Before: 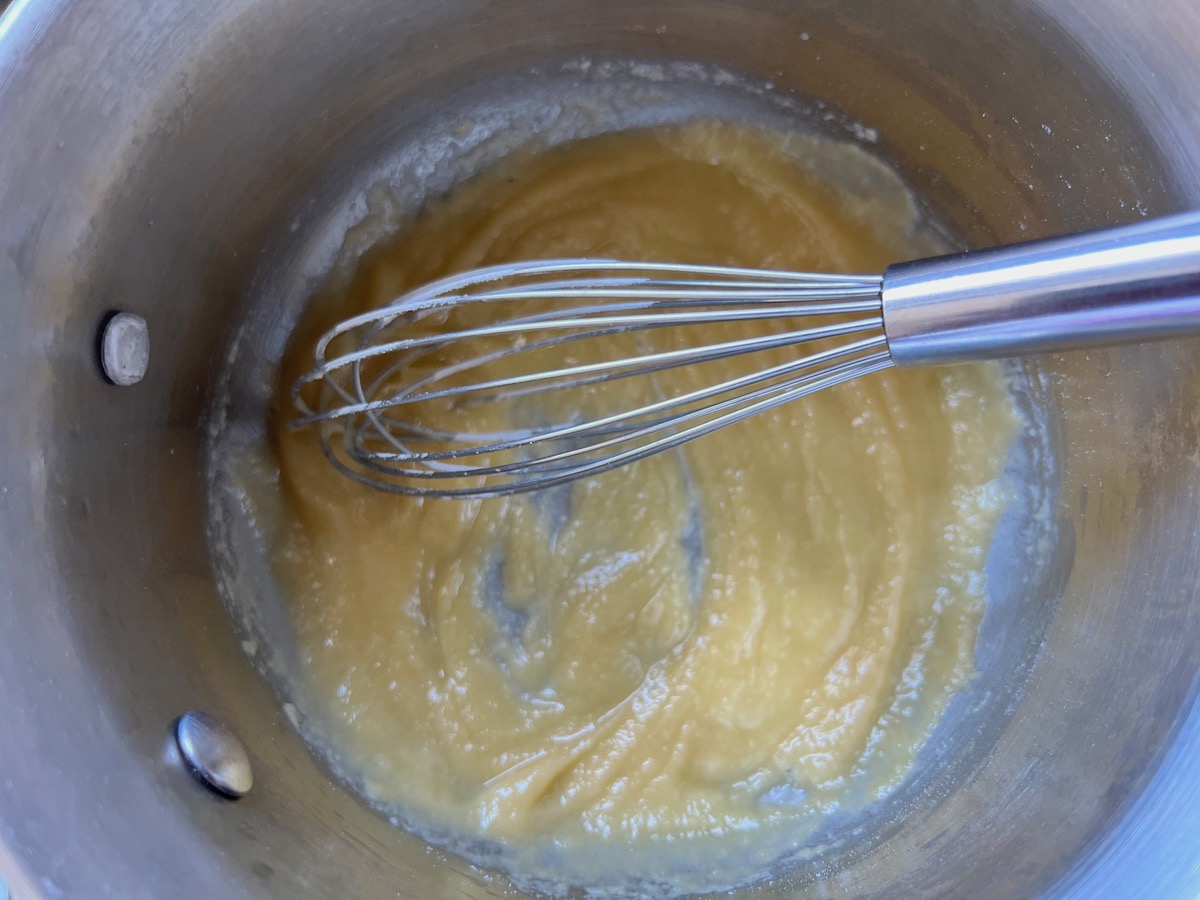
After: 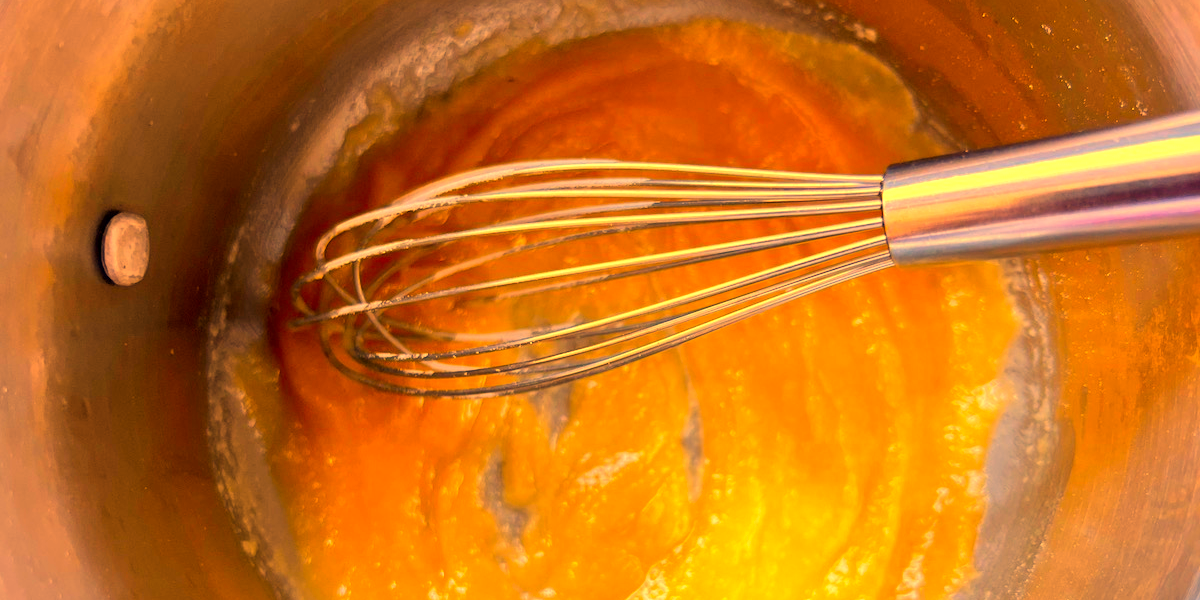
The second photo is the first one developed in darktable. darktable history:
tone equalizer: -8 EV -0.417 EV, -7 EV -0.389 EV, -6 EV -0.333 EV, -5 EV -0.222 EV, -3 EV 0.222 EV, -2 EV 0.333 EV, -1 EV 0.389 EV, +0 EV 0.417 EV, edges refinement/feathering 500, mask exposure compensation -1.25 EV, preserve details no
color contrast: green-magenta contrast 1.55, blue-yellow contrast 1.83
crop: top 11.166%, bottom 22.168%
white balance: red 1.467, blue 0.684
